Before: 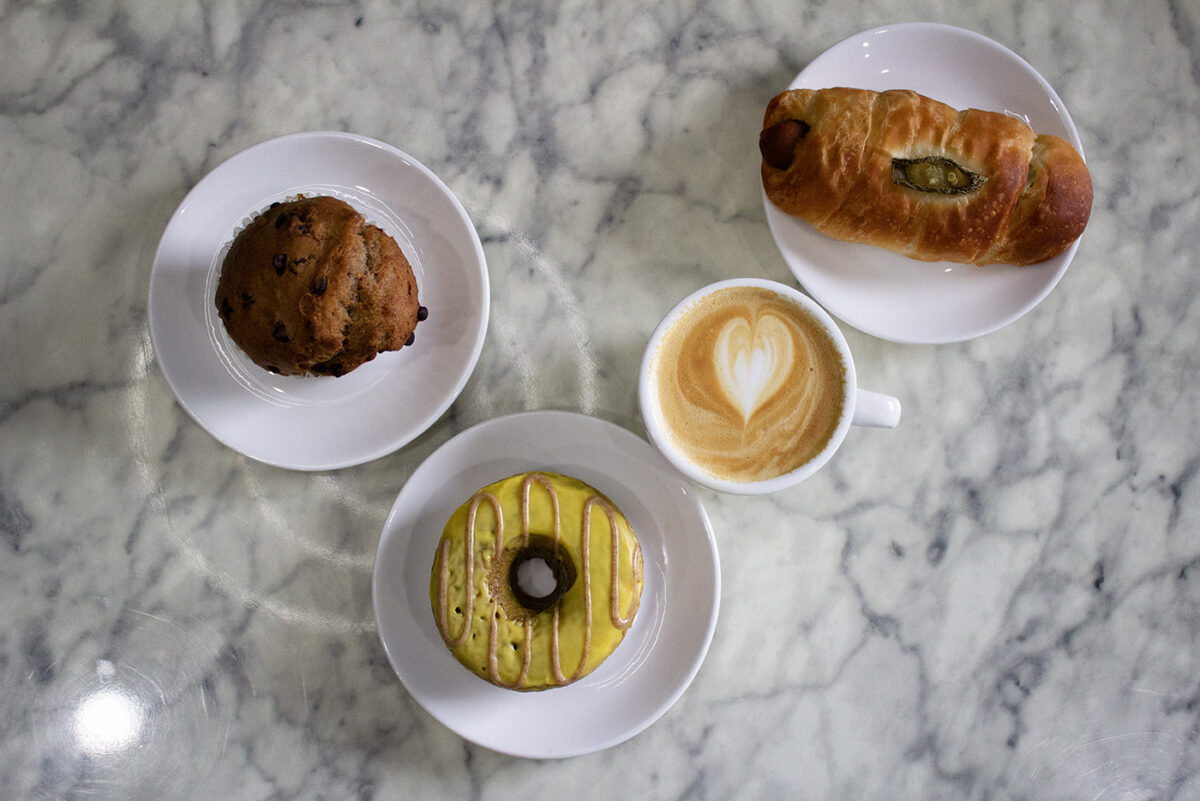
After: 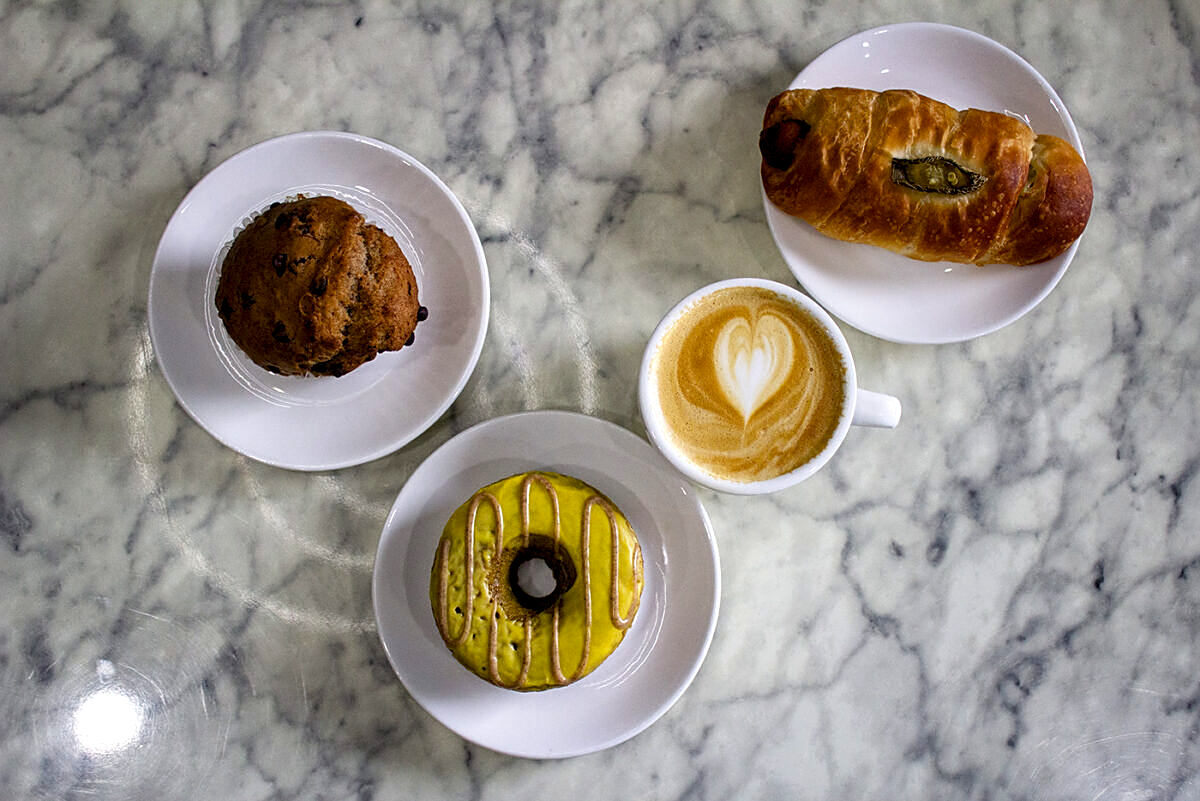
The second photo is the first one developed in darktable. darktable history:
sharpen: on, module defaults
color balance rgb: perceptual saturation grading › global saturation 20%, global vibrance 20%
local contrast: highlights 40%, shadows 60%, detail 136%, midtone range 0.514
